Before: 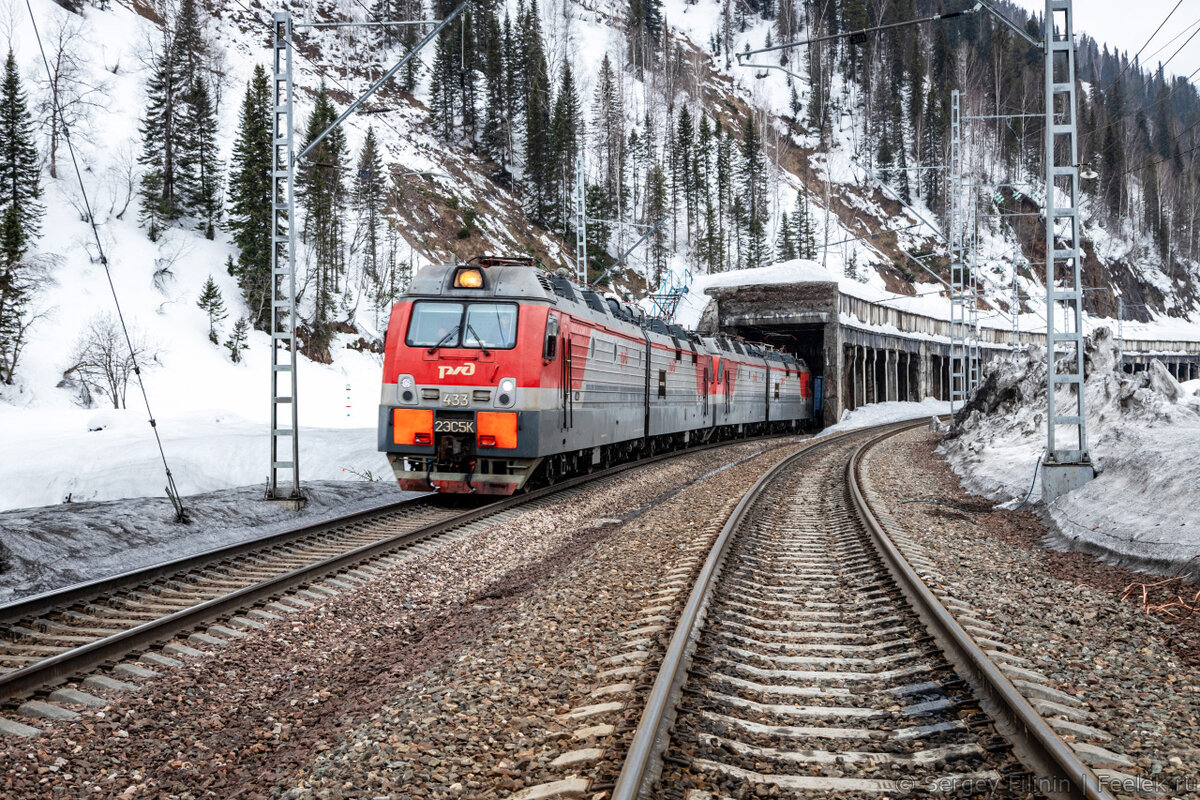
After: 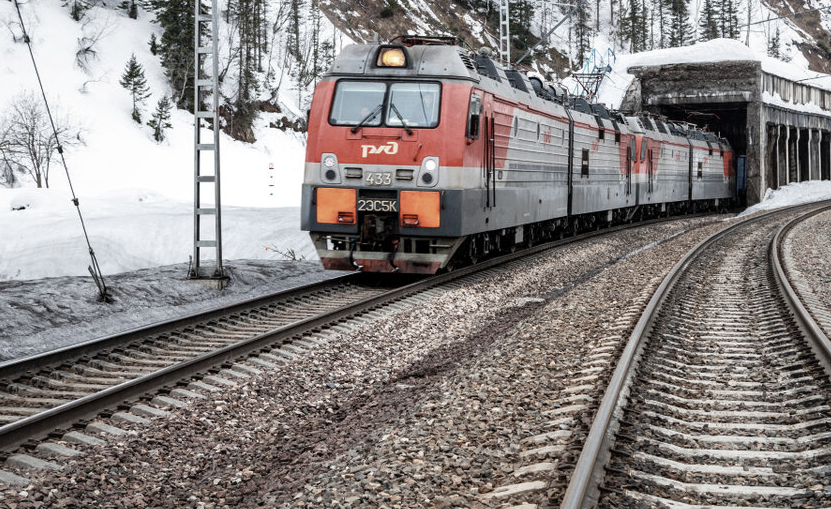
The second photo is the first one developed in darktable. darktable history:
crop: left 6.488%, top 27.668%, right 24.183%, bottom 8.656%
contrast brightness saturation: contrast -0.05, saturation -0.41
local contrast: mode bilateral grid, contrast 20, coarseness 100, detail 150%, midtone range 0.2
